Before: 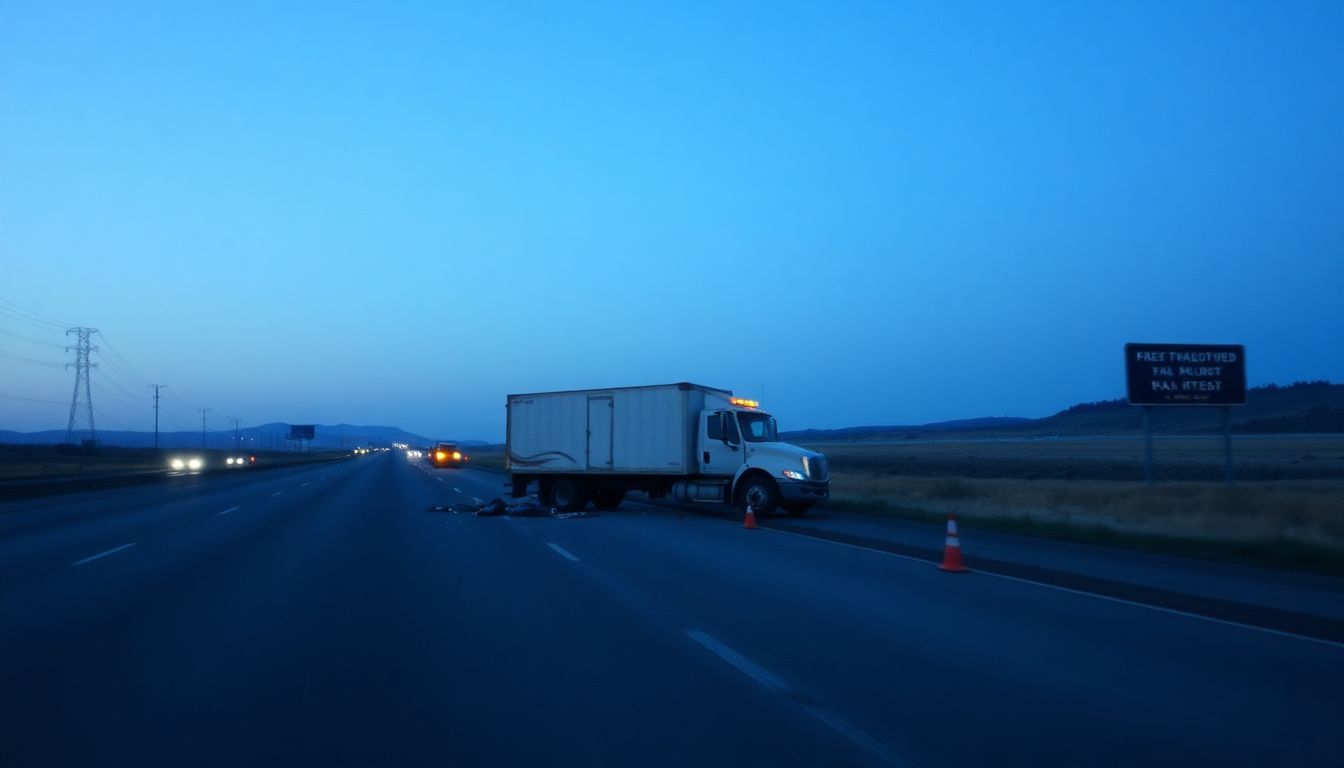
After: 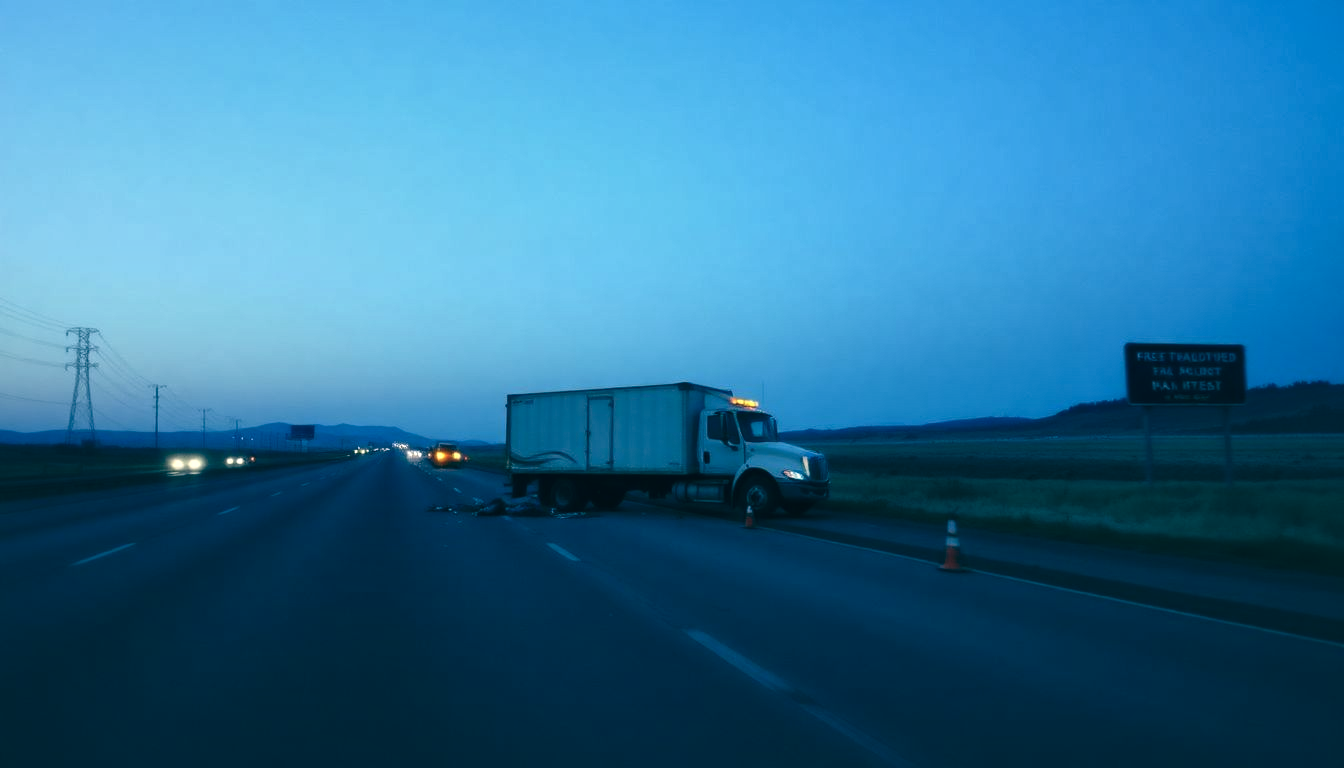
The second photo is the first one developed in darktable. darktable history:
color balance: lift [1.005, 0.99, 1.007, 1.01], gamma [1, 0.979, 1.011, 1.021], gain [0.923, 1.098, 1.025, 0.902], input saturation 90.45%, contrast 7.73%, output saturation 105.91%
local contrast: mode bilateral grid, contrast 25, coarseness 60, detail 151%, midtone range 0.2
